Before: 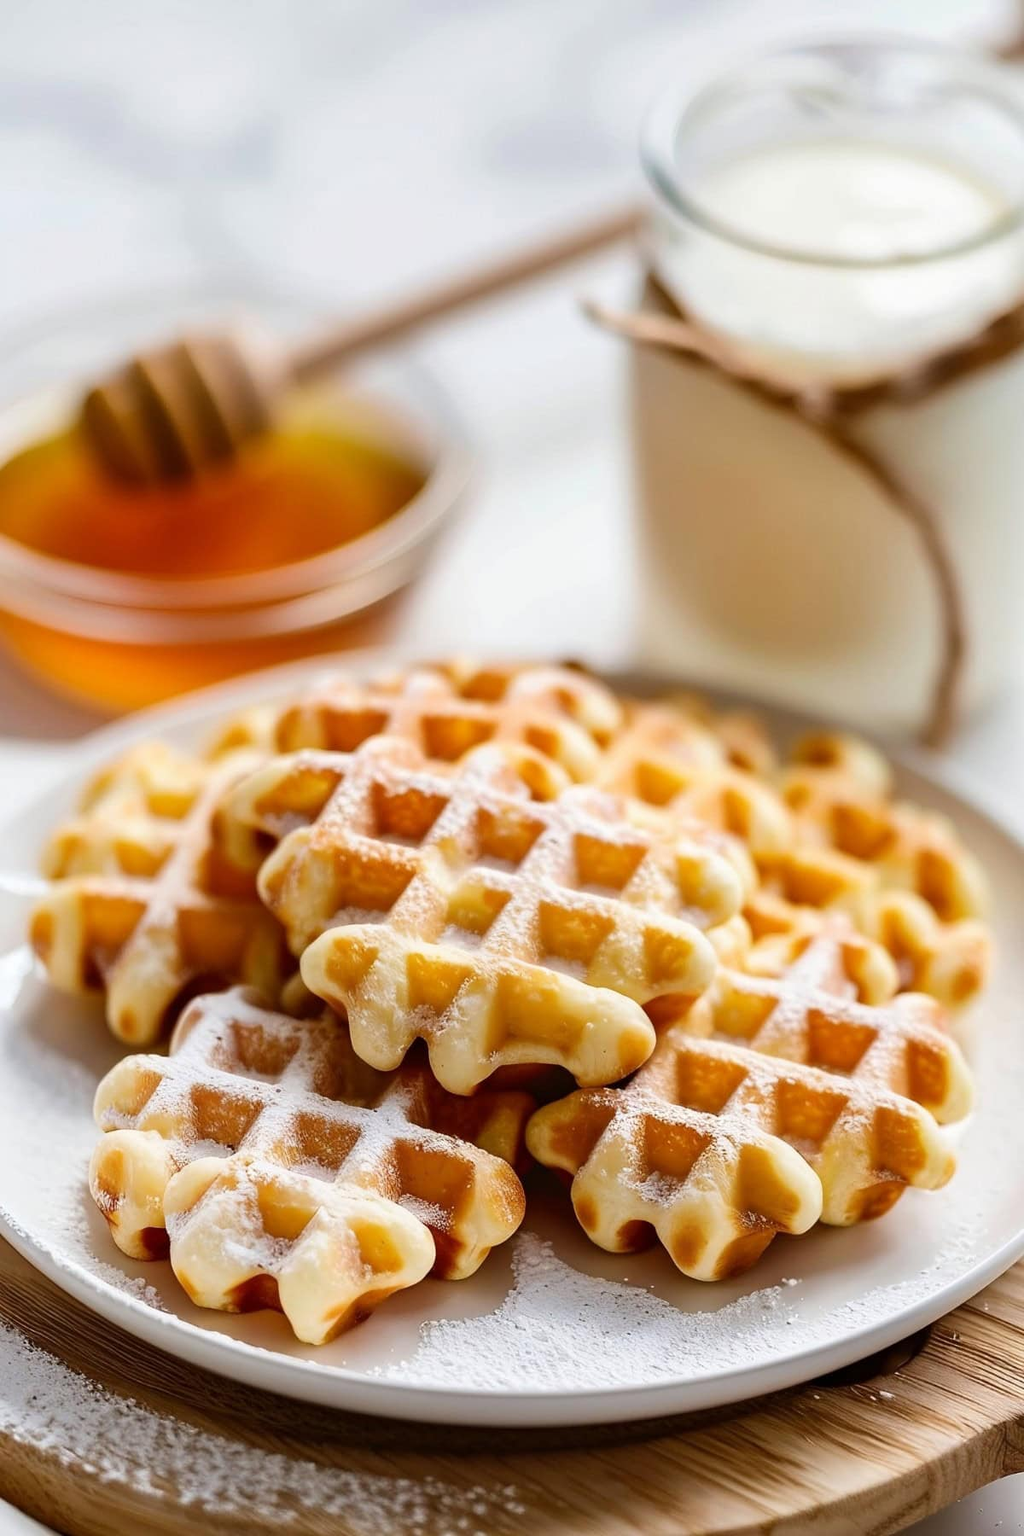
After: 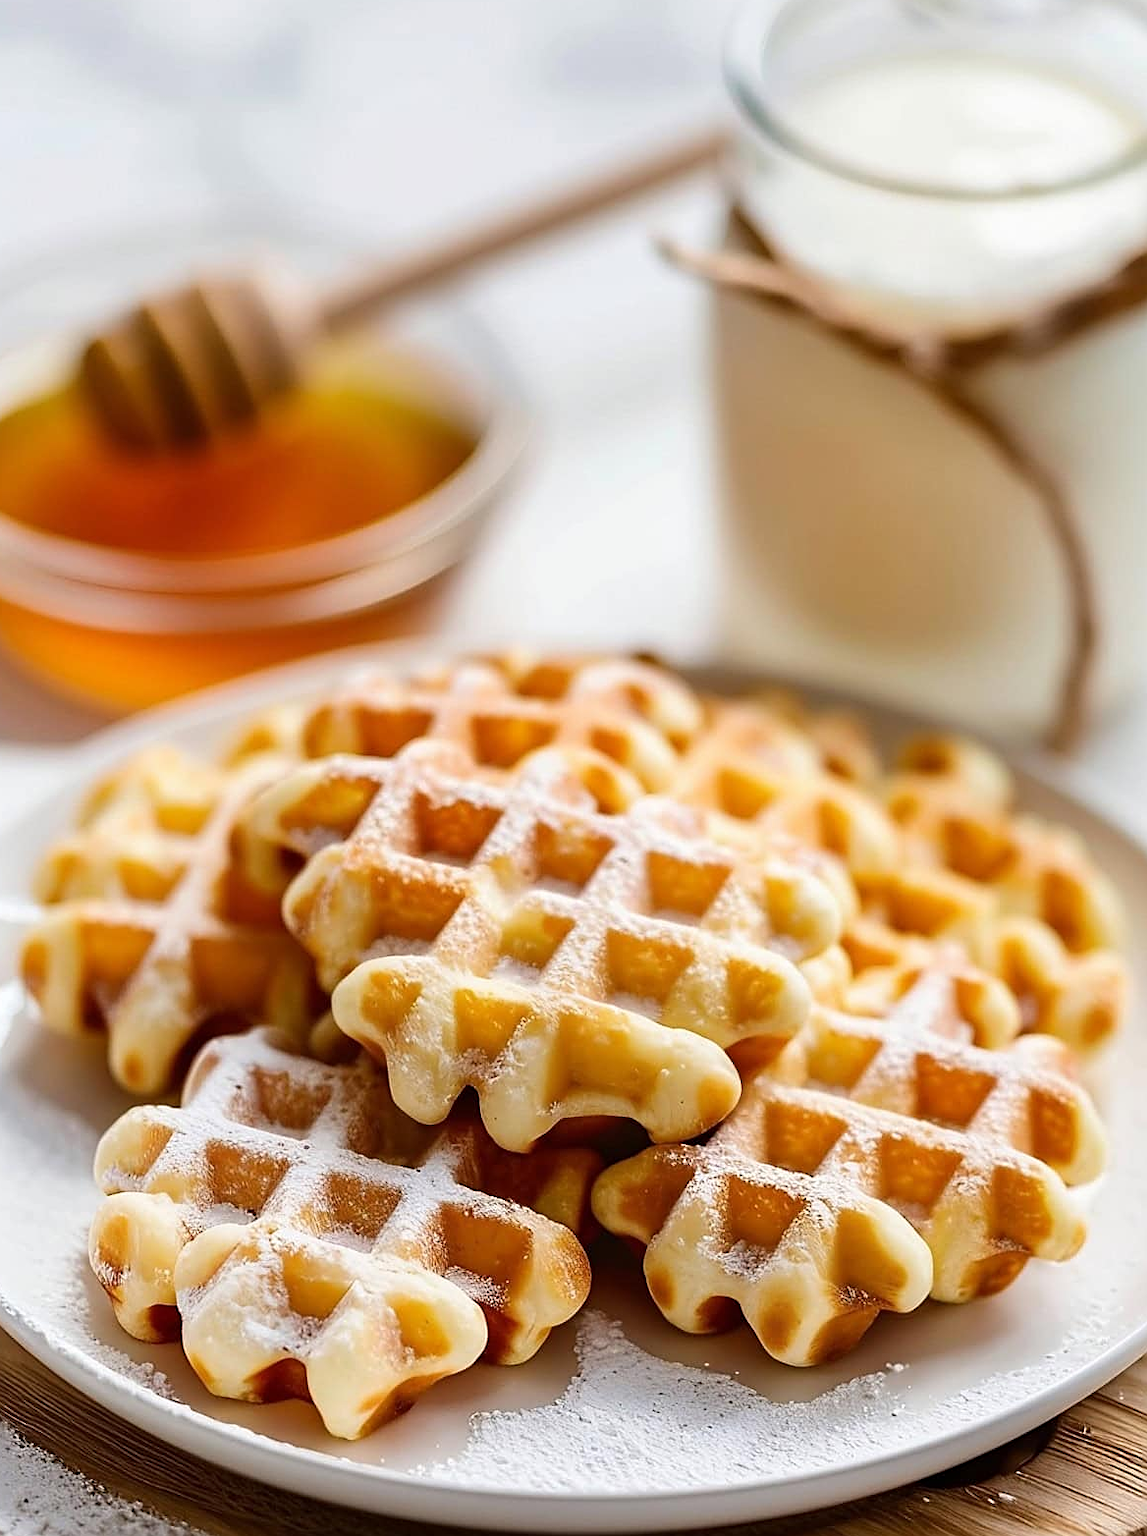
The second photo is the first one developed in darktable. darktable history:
crop: left 1.21%, top 6.15%, right 1.434%, bottom 6.961%
sharpen: on, module defaults
